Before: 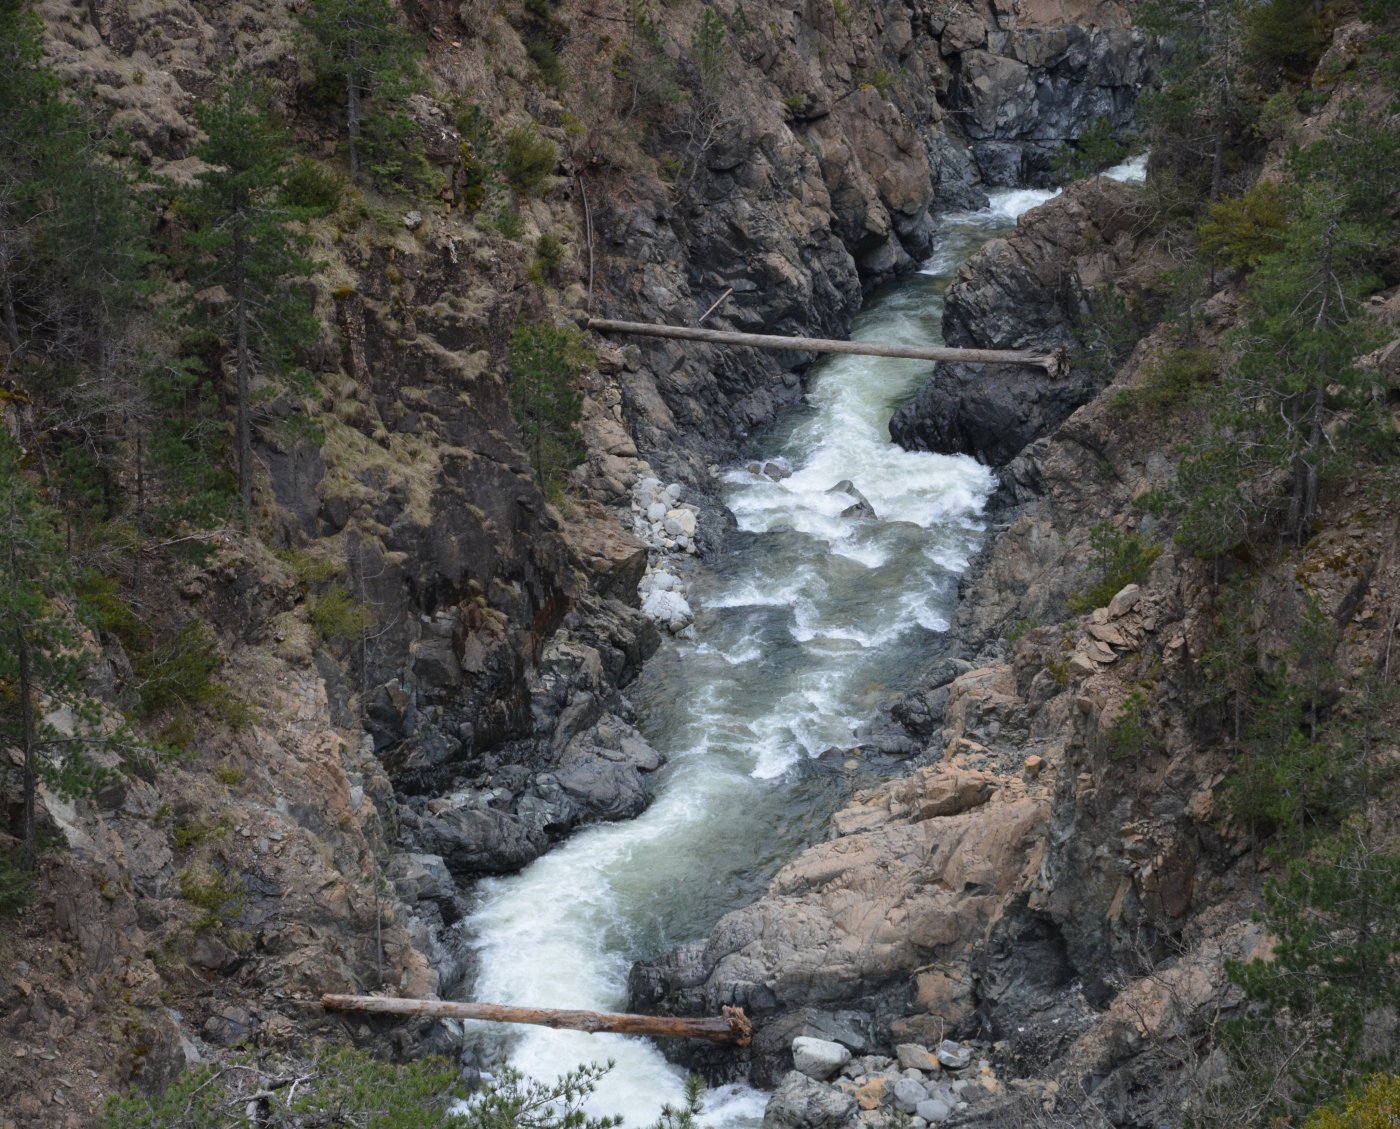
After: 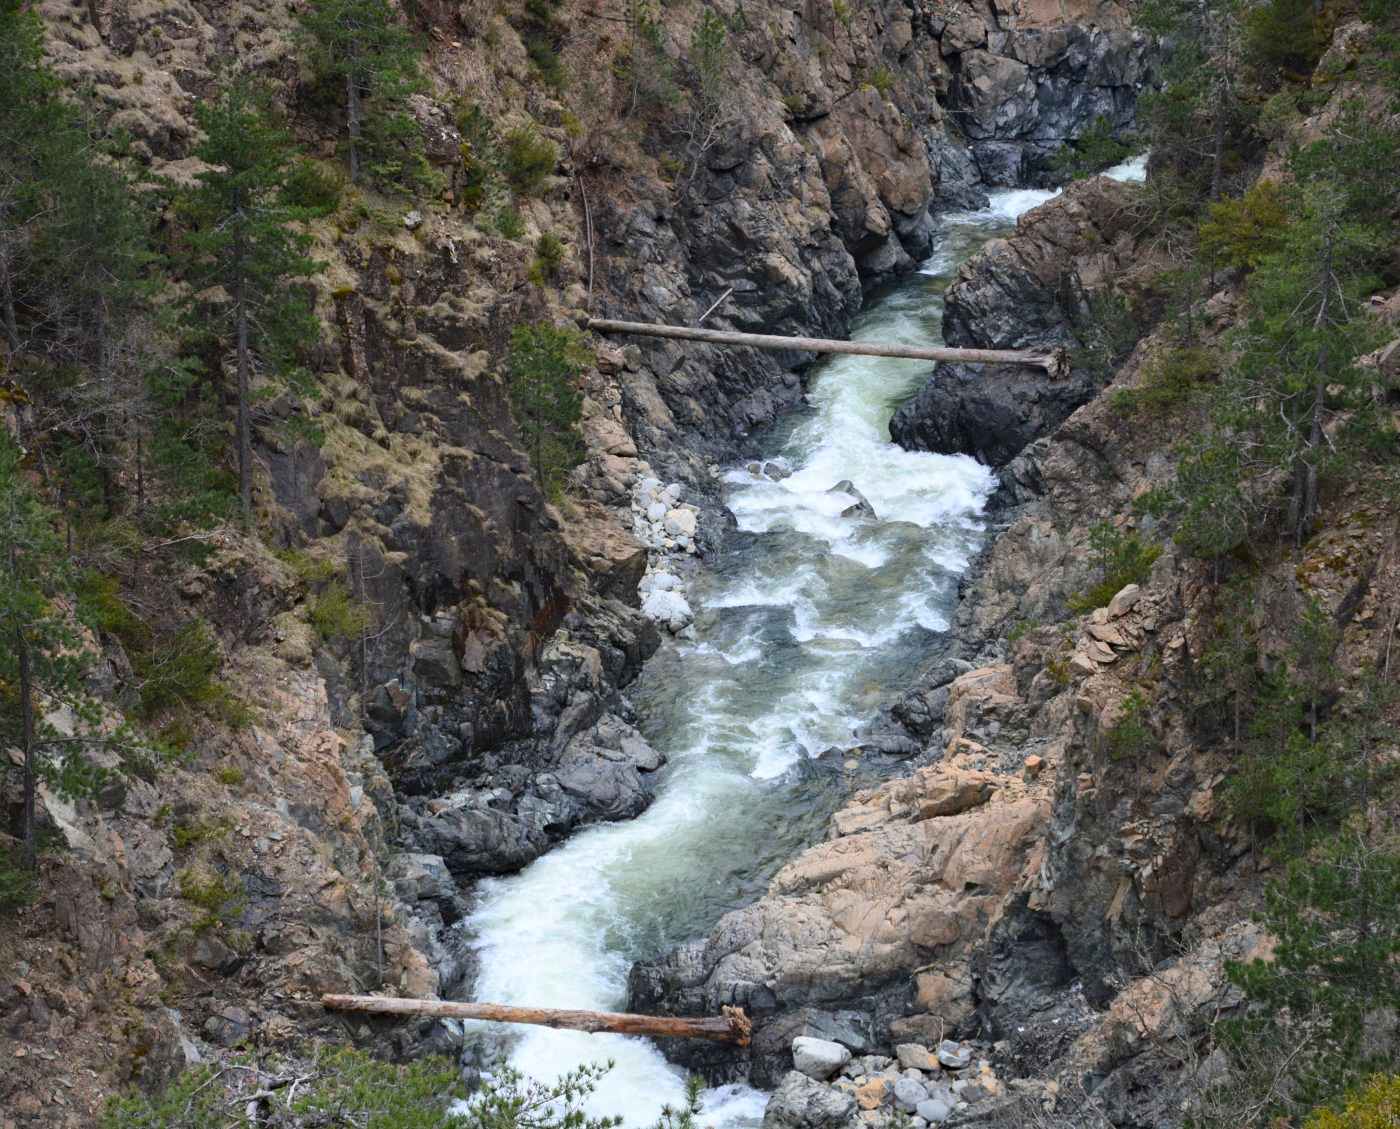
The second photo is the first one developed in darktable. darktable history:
haze removal: compatibility mode true, adaptive false
contrast brightness saturation: contrast 0.199, brightness 0.165, saturation 0.227
